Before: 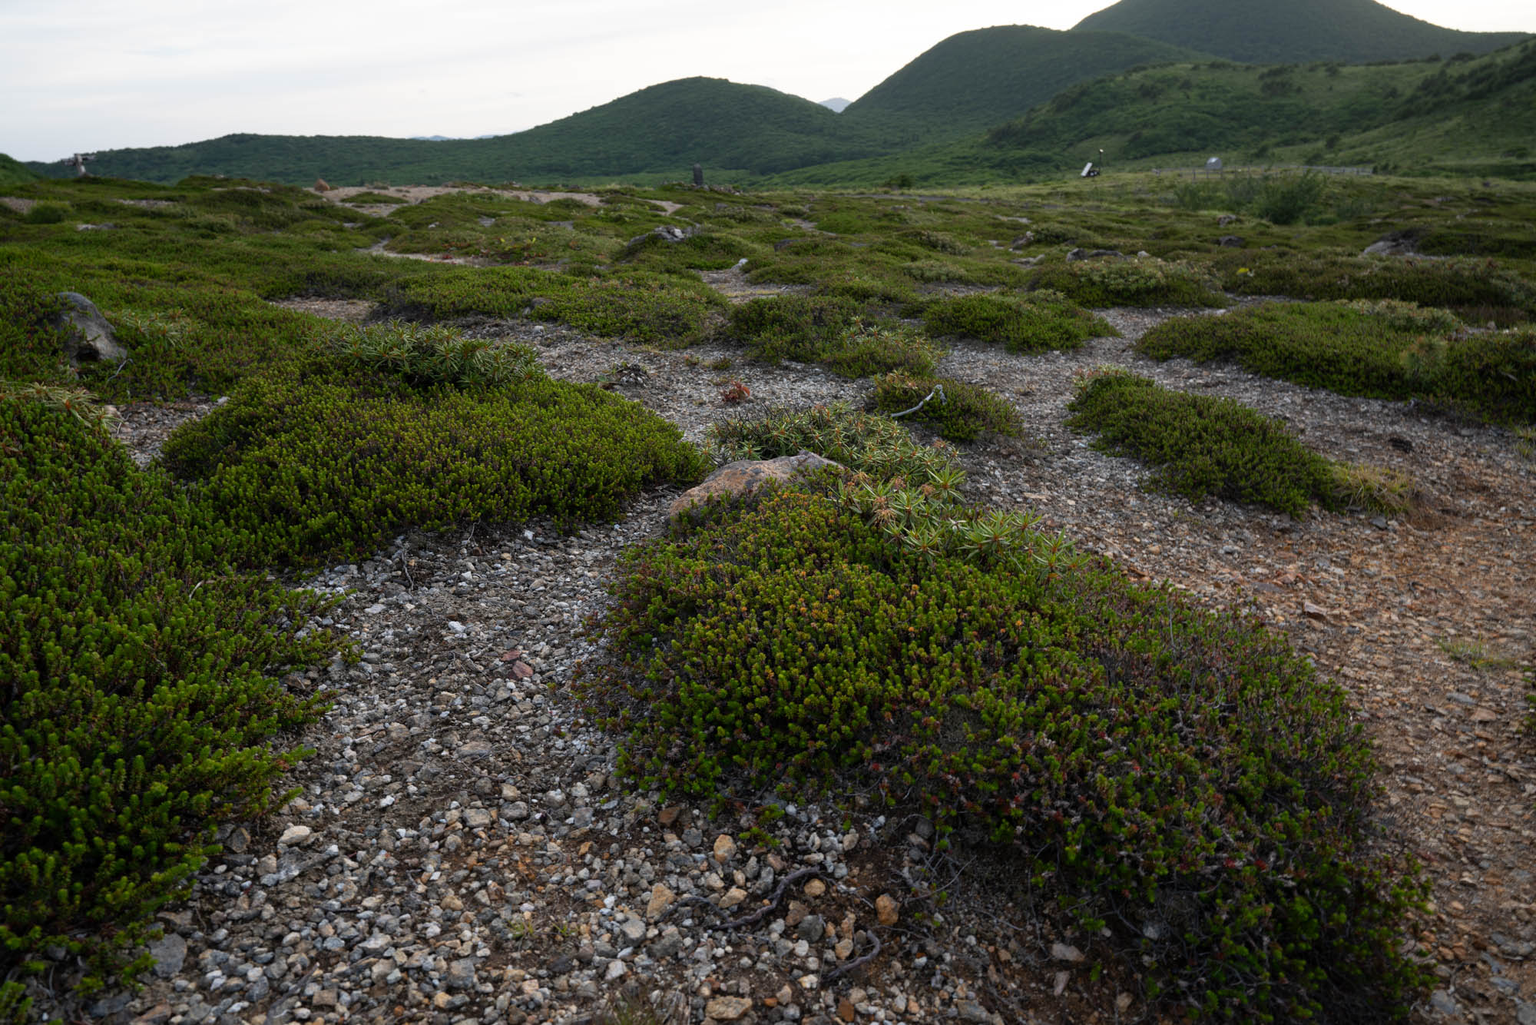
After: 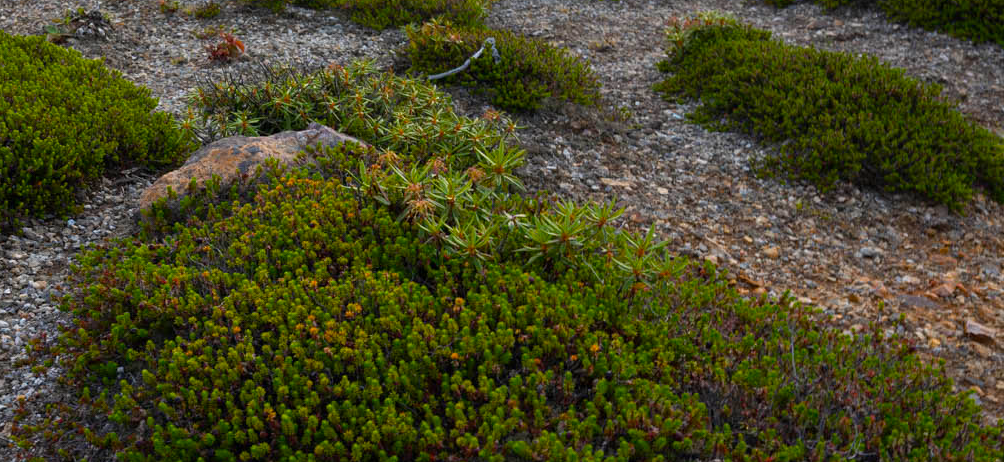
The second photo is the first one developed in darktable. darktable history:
crop: left 36.607%, top 34.735%, right 13.146%, bottom 30.611%
velvia: strength 32%, mid-tones bias 0.2
